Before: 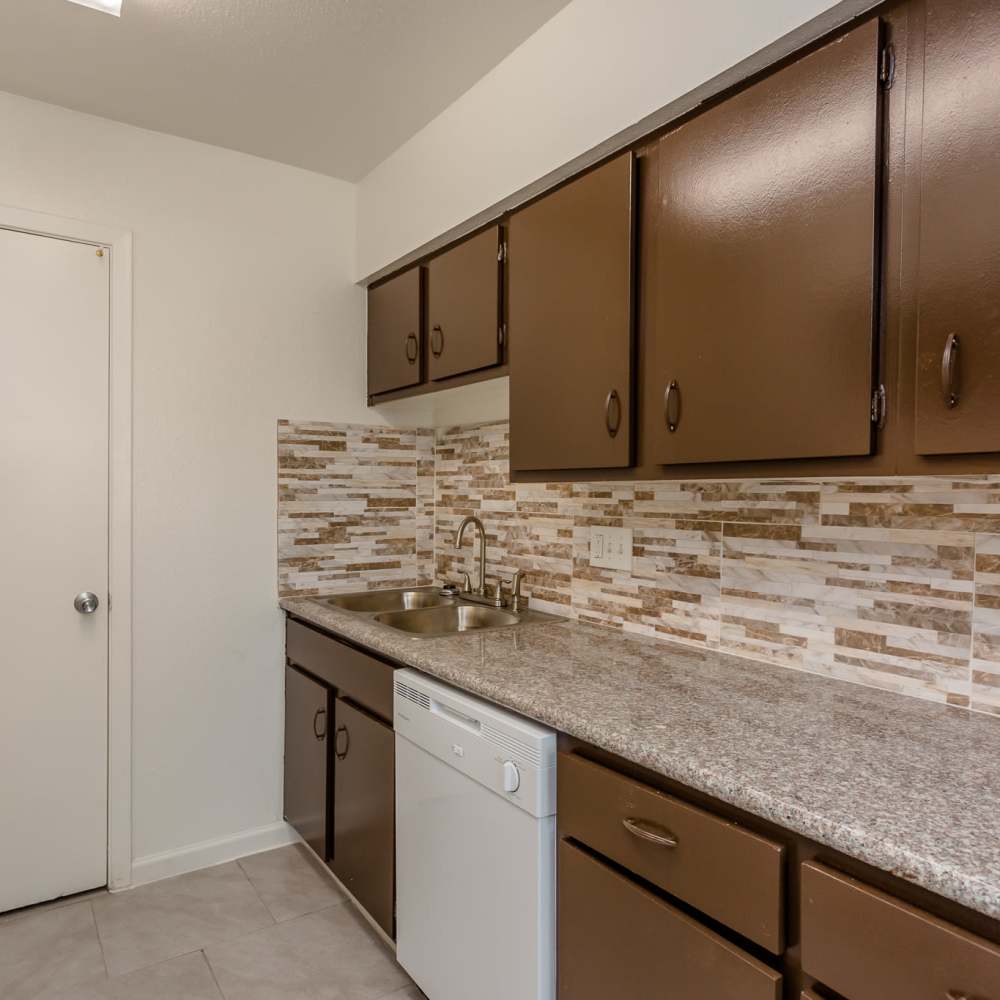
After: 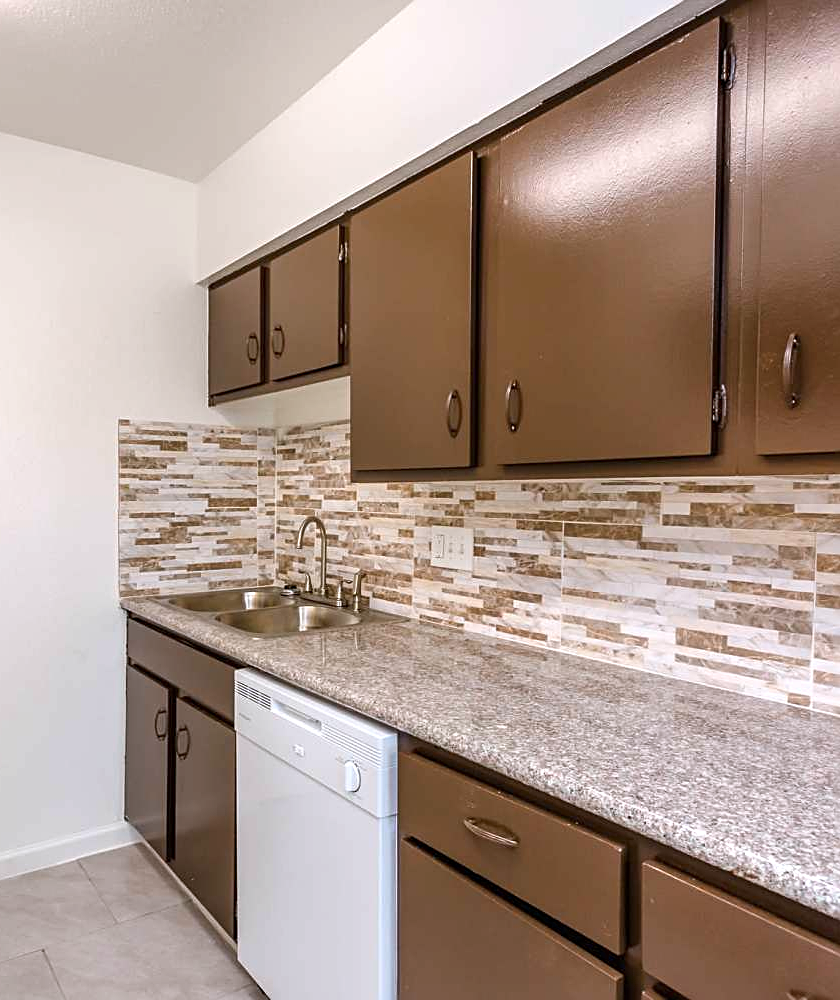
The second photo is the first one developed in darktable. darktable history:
crop: left 15.963%
exposure: black level correction 0, exposure 0.694 EV, compensate highlight preservation false
color calibration: illuminant as shot in camera, x 0.358, y 0.373, temperature 4628.91 K, saturation algorithm version 1 (2020)
sharpen: on, module defaults
